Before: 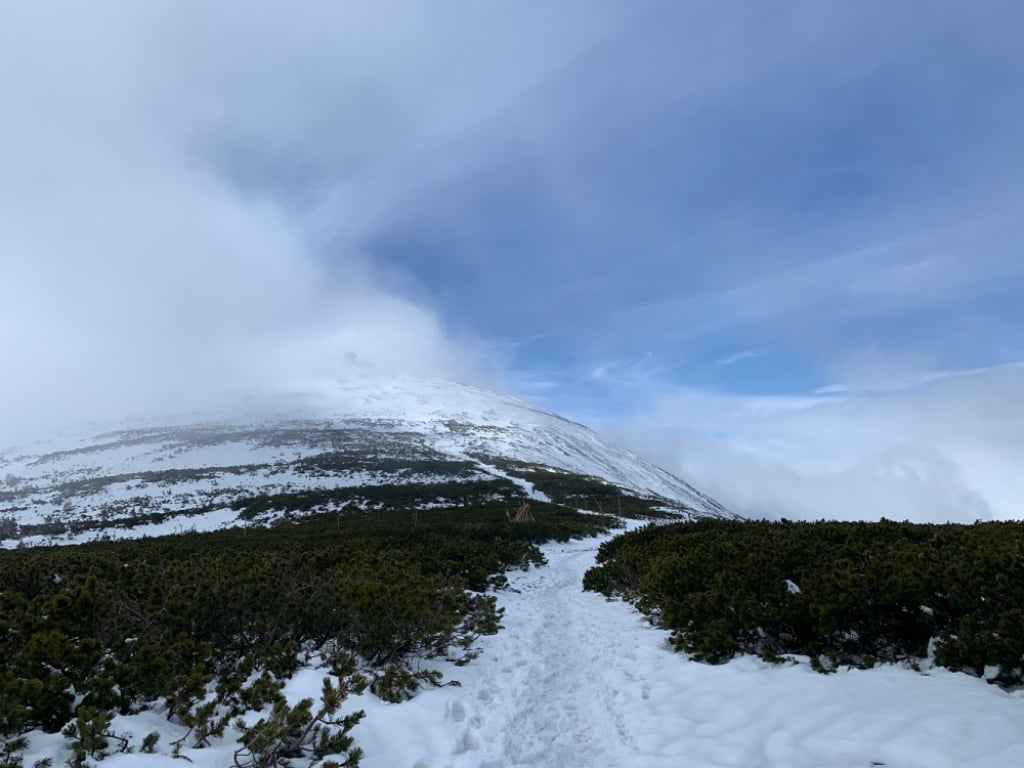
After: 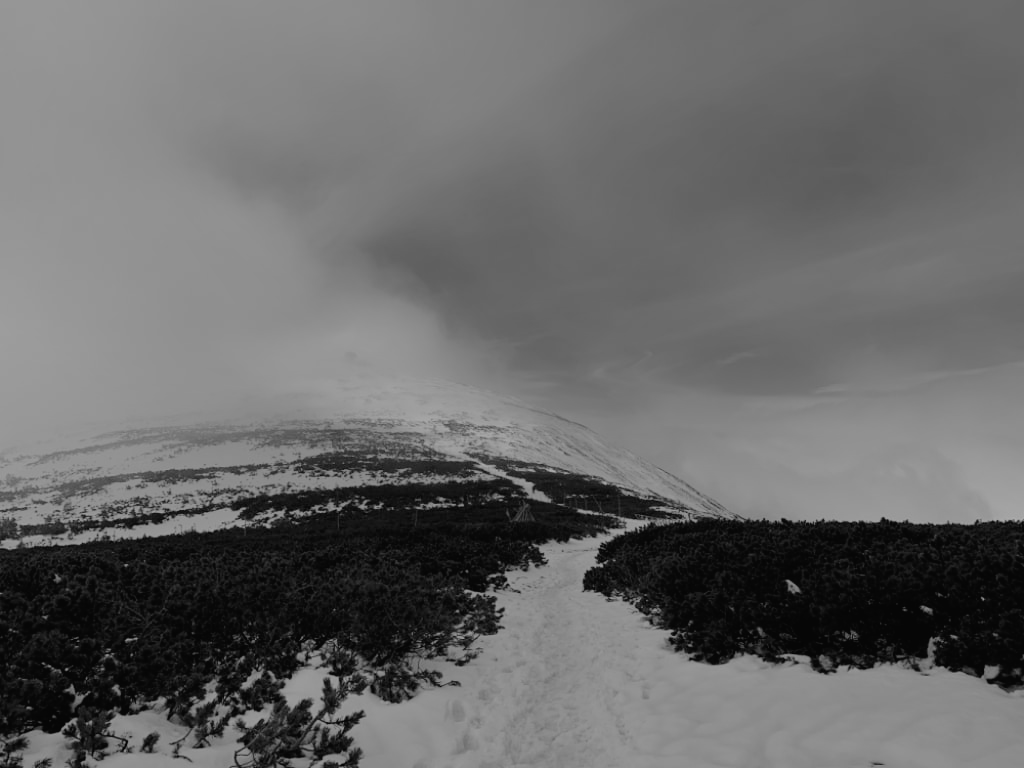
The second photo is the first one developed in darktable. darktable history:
tone curve: curves: ch0 [(0, 0.019) (0.066, 0.043) (0.189, 0.182) (0.359, 0.417) (0.485, 0.576) (0.656, 0.734) (0.851, 0.861) (0.997, 0.959)]; ch1 [(0, 0) (0.179, 0.123) (0.381, 0.36) (0.425, 0.41) (0.474, 0.472) (0.499, 0.501) (0.514, 0.517) (0.571, 0.584) (0.649, 0.677) (0.812, 0.856) (1, 1)]; ch2 [(0, 0) (0.246, 0.214) (0.421, 0.427) (0.459, 0.484) (0.5, 0.504) (0.518, 0.523) (0.529, 0.544) (0.56, 0.581) (0.617, 0.631) (0.744, 0.734) (0.867, 0.821) (0.993, 0.889)], color space Lab, independent channels, preserve colors none
monochrome: a 79.32, b 81.83, size 1.1
